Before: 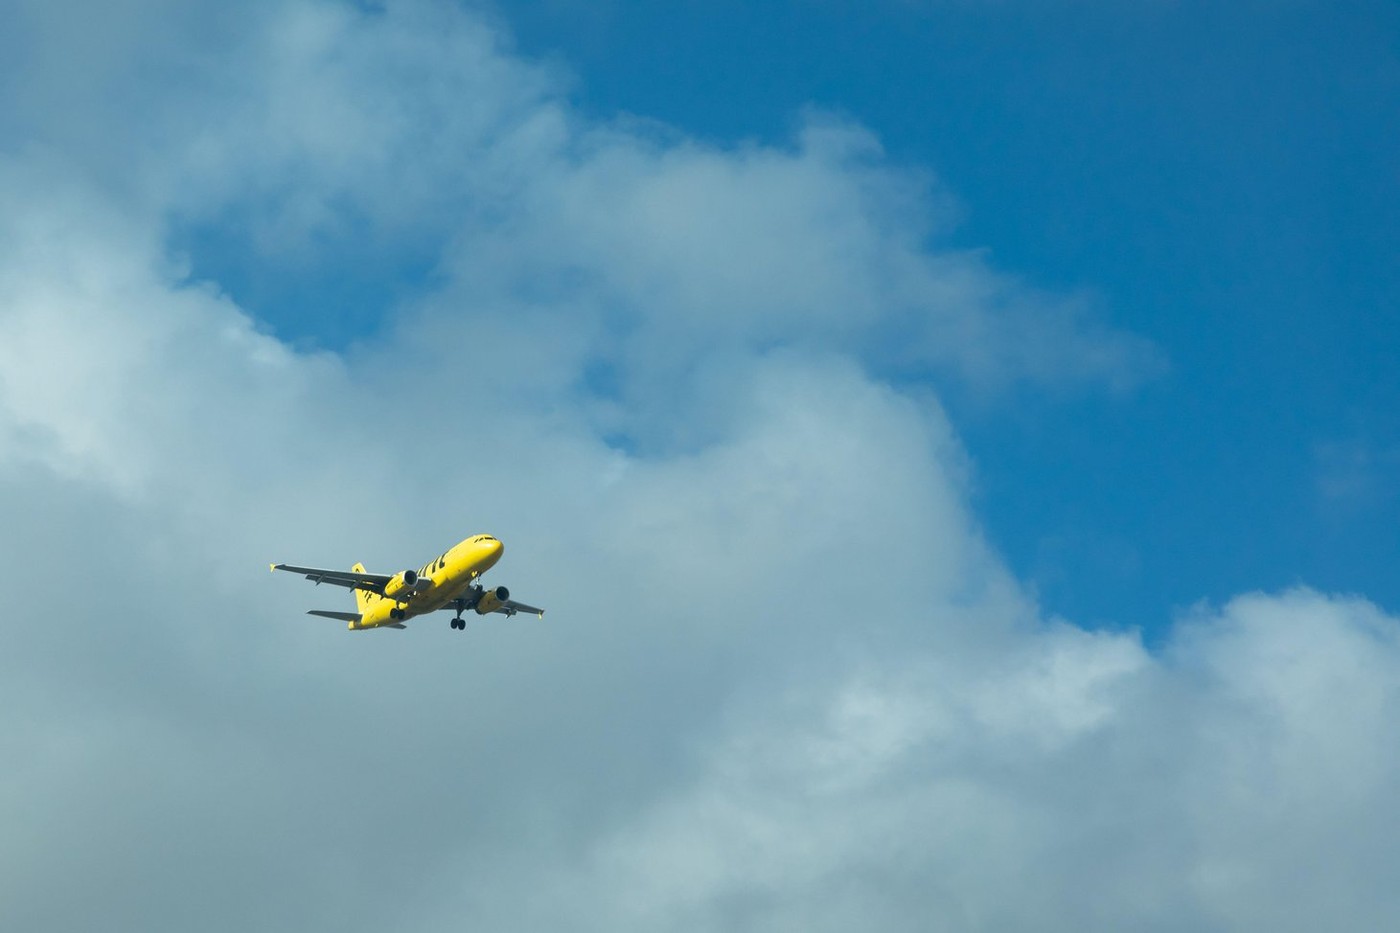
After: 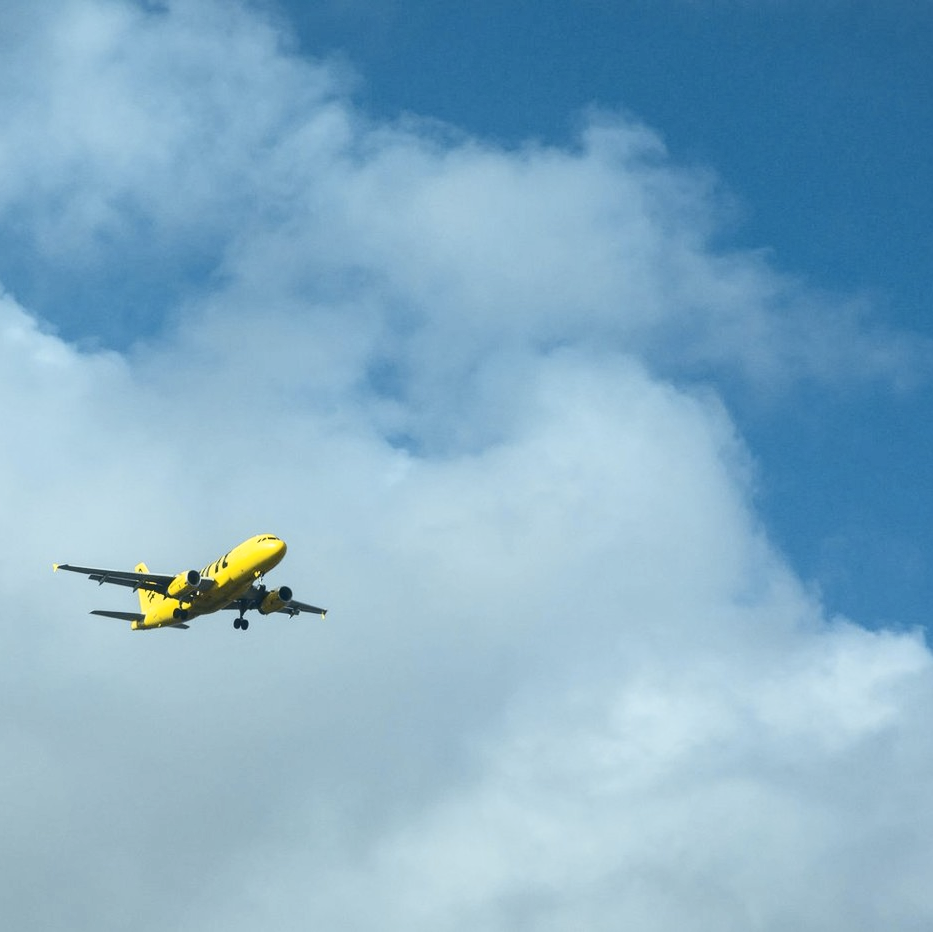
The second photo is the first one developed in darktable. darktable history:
tone curve: curves: ch0 [(0, 0) (0.227, 0.17) (0.766, 0.774) (1, 1)]; ch1 [(0, 0) (0.114, 0.127) (0.437, 0.452) (0.498, 0.495) (0.579, 0.576) (1, 1)]; ch2 [(0, 0) (0.233, 0.259) (0.493, 0.492) (0.568, 0.579) (1, 1)], color space Lab, independent channels, preserve colors none
crop and rotate: left 15.546%, right 17.787%
contrast brightness saturation: contrast 0.24, brightness 0.09
local contrast: detail 110%
